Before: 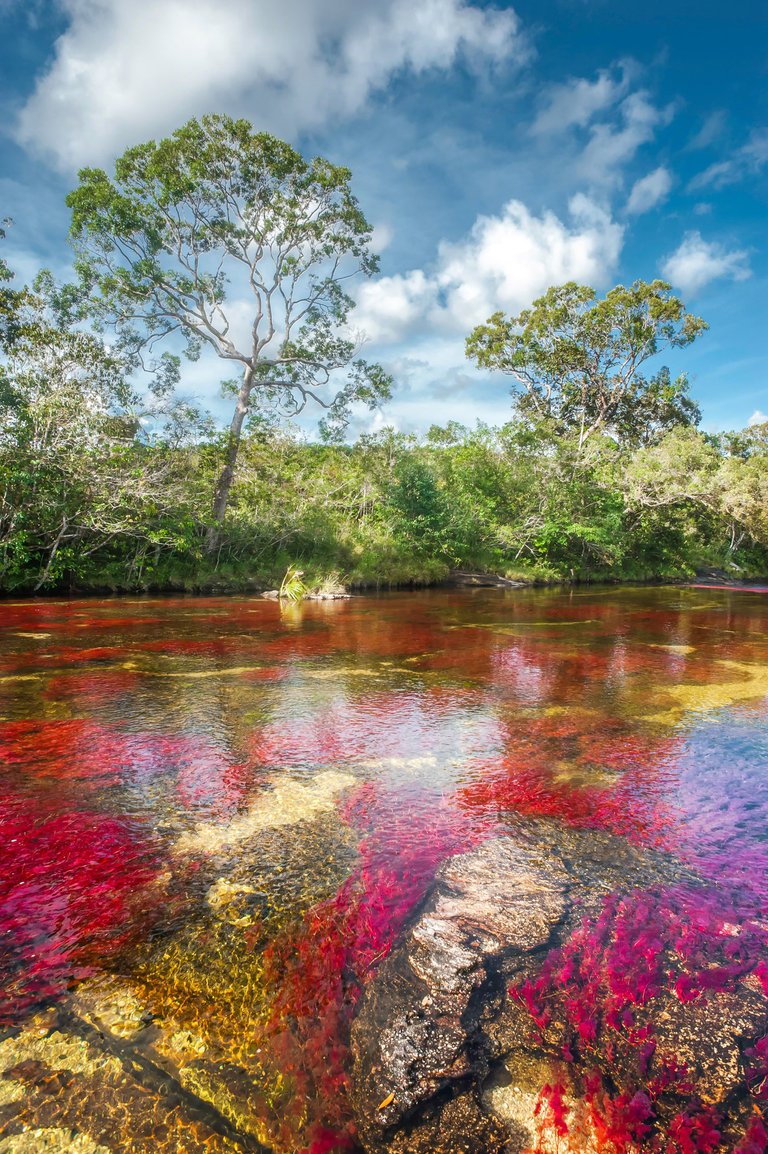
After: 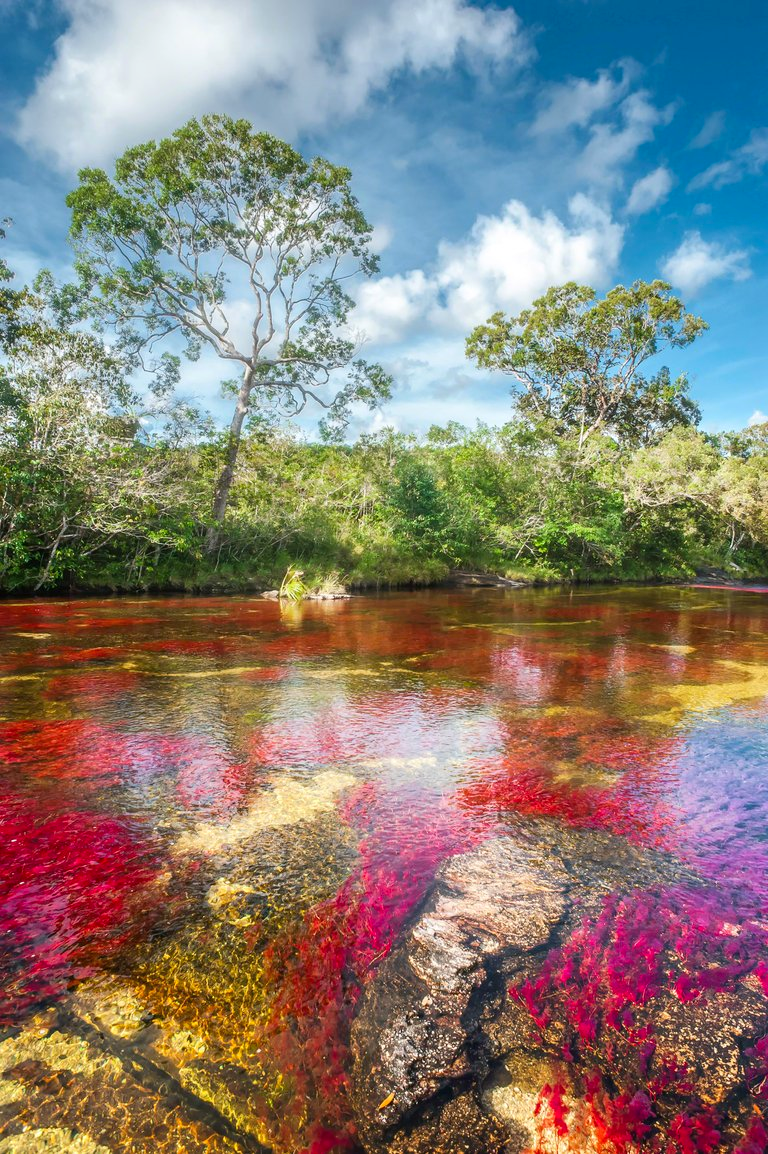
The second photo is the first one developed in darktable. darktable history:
contrast brightness saturation: contrast 0.096, brightness 0.033, saturation 0.086
